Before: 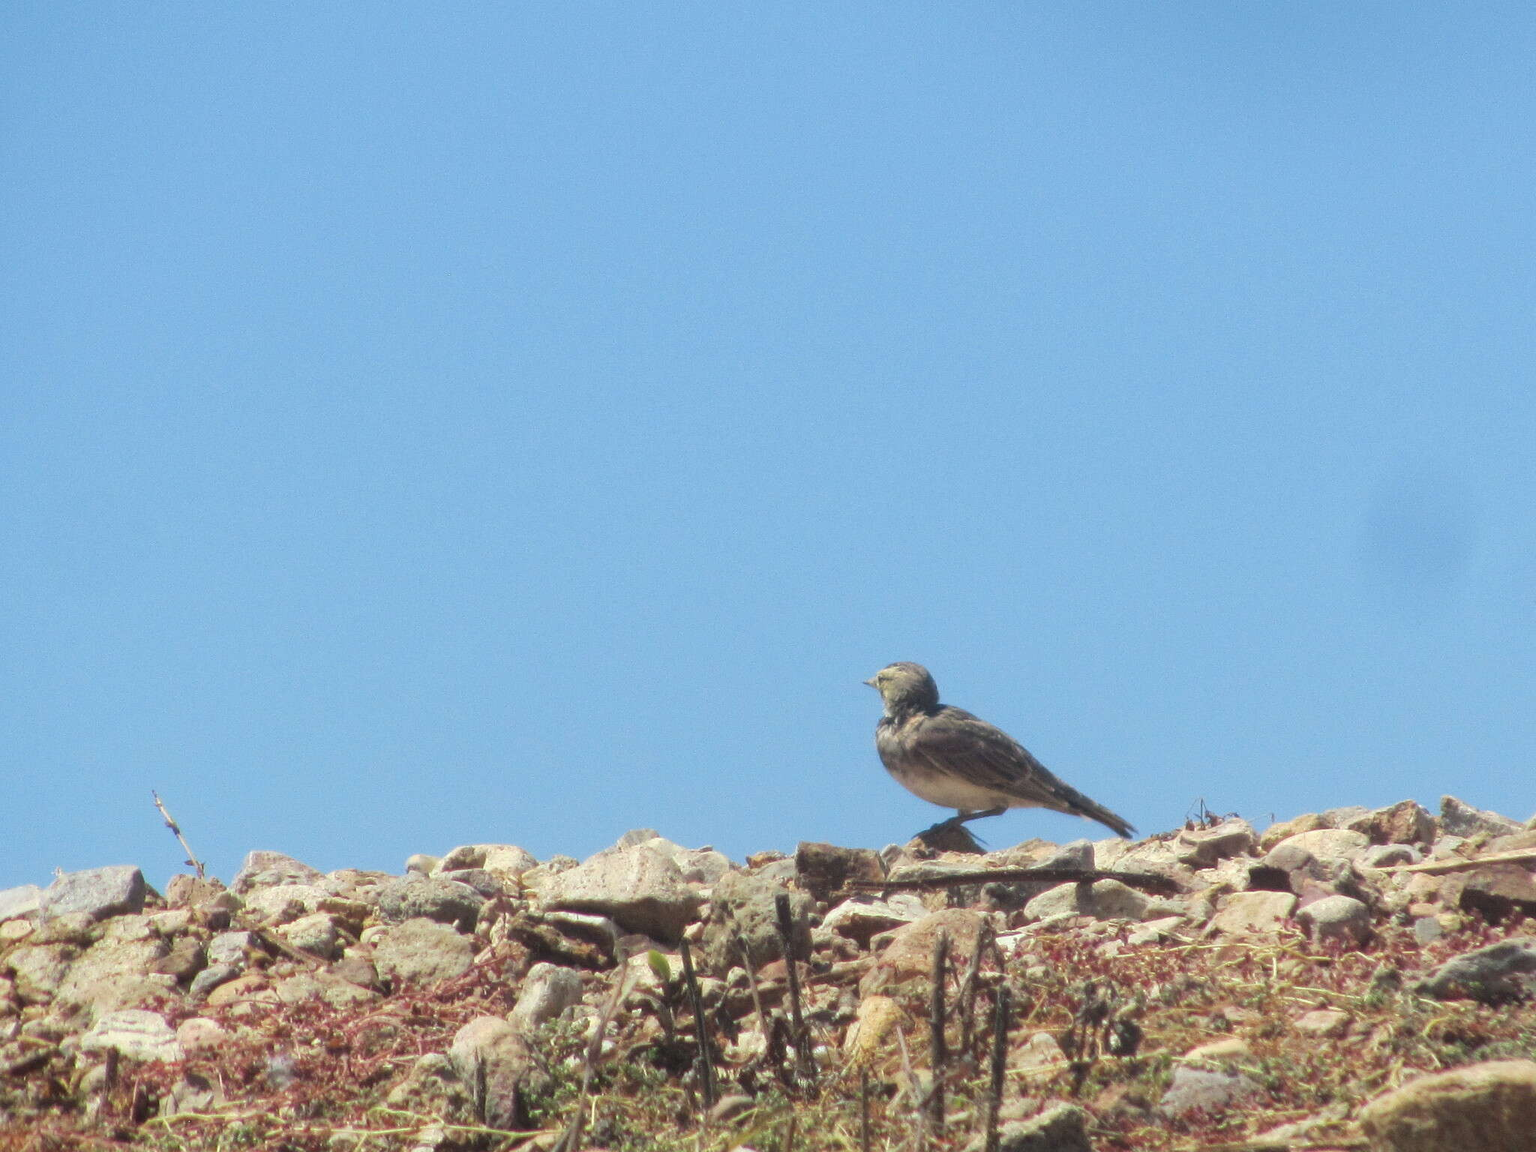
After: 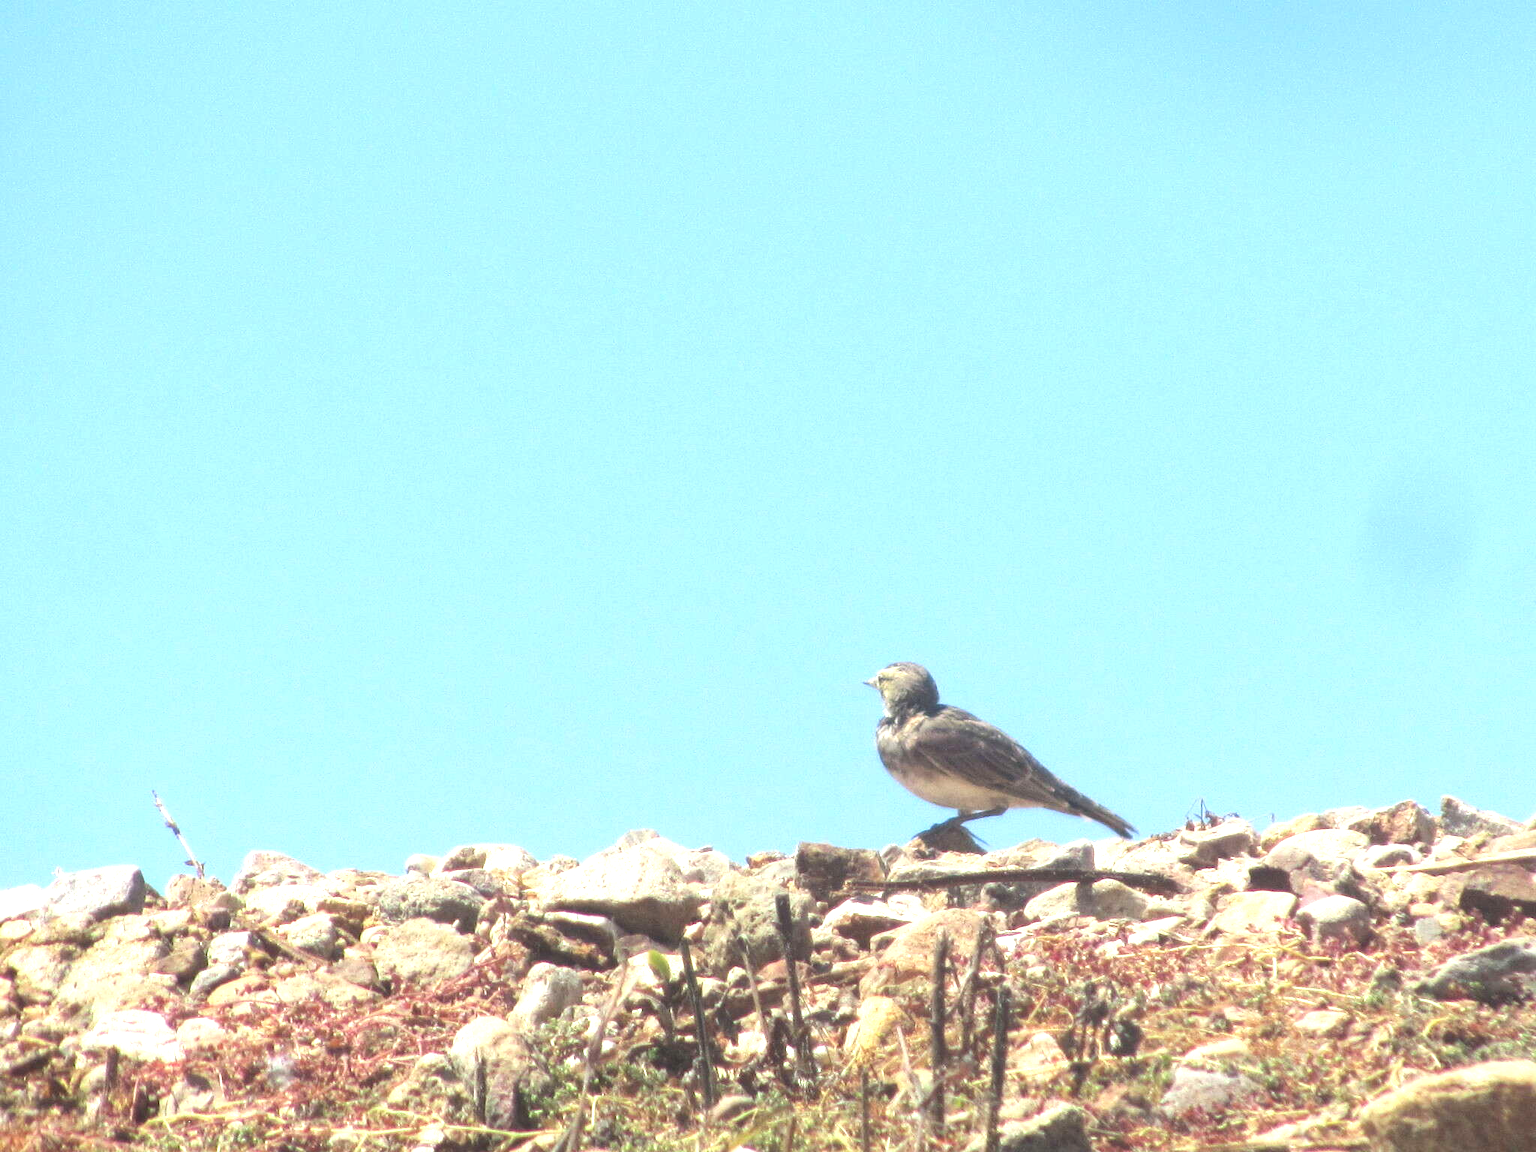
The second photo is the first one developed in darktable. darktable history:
exposure: black level correction -0.005, exposure 1.002 EV, compensate highlight preservation false
